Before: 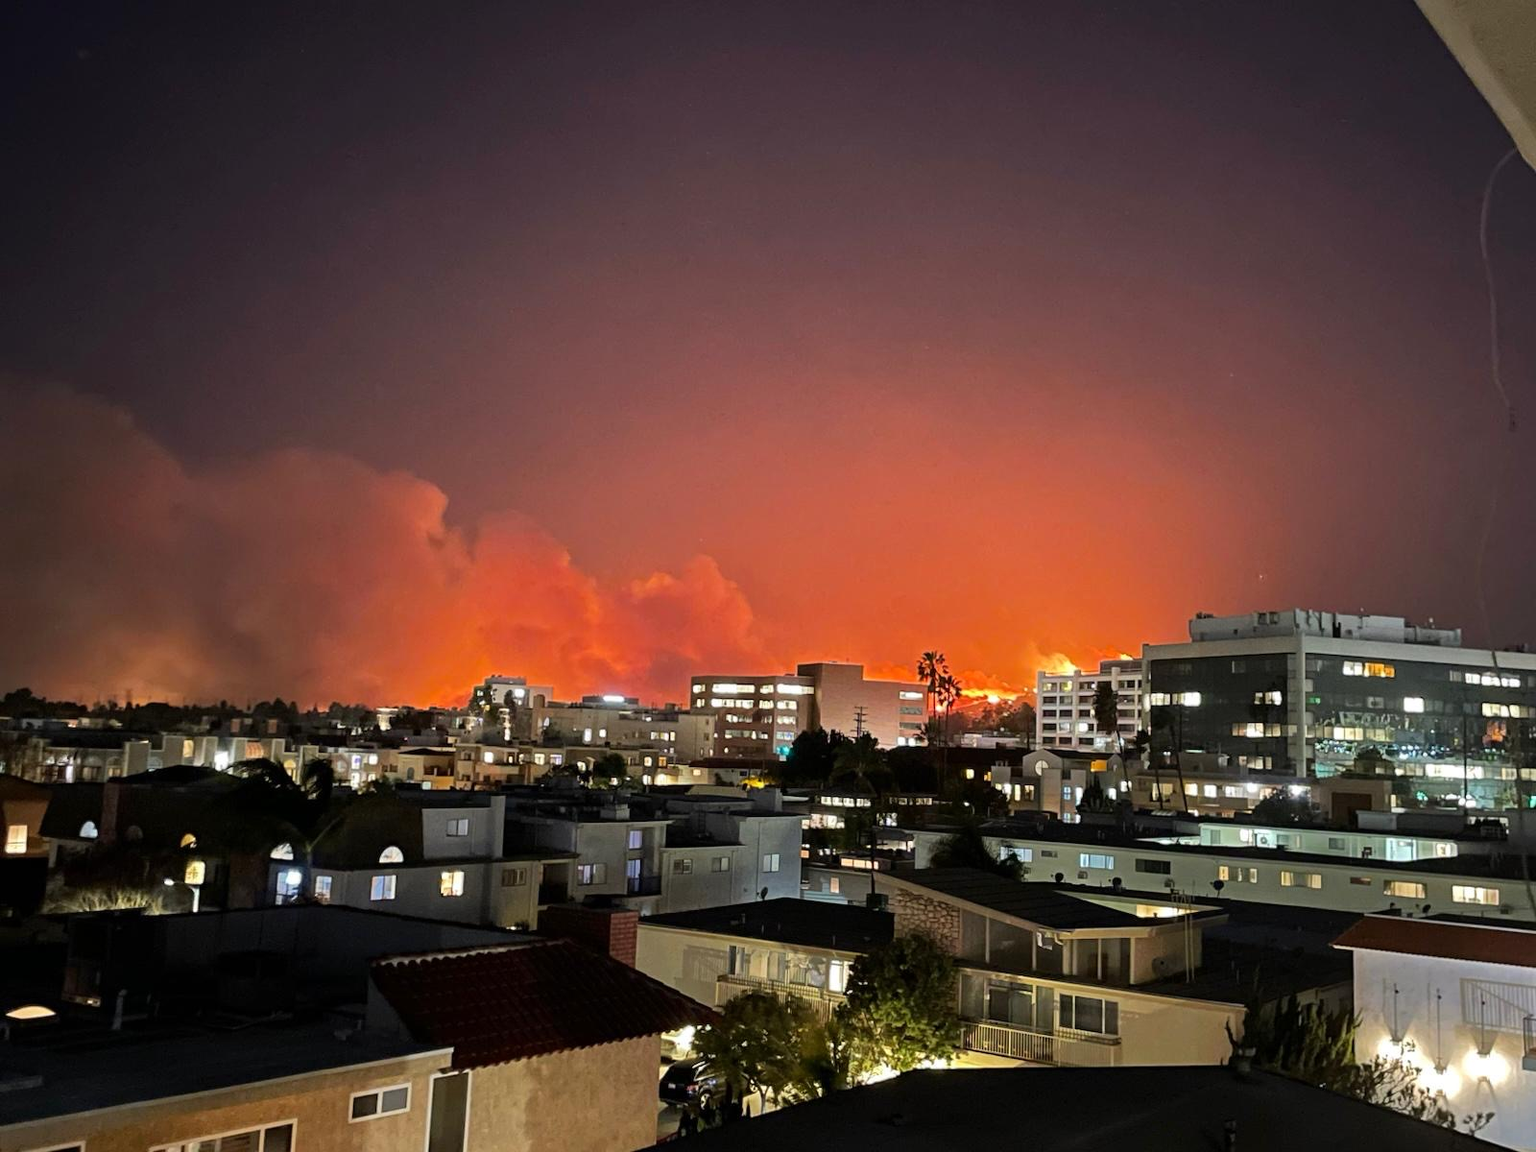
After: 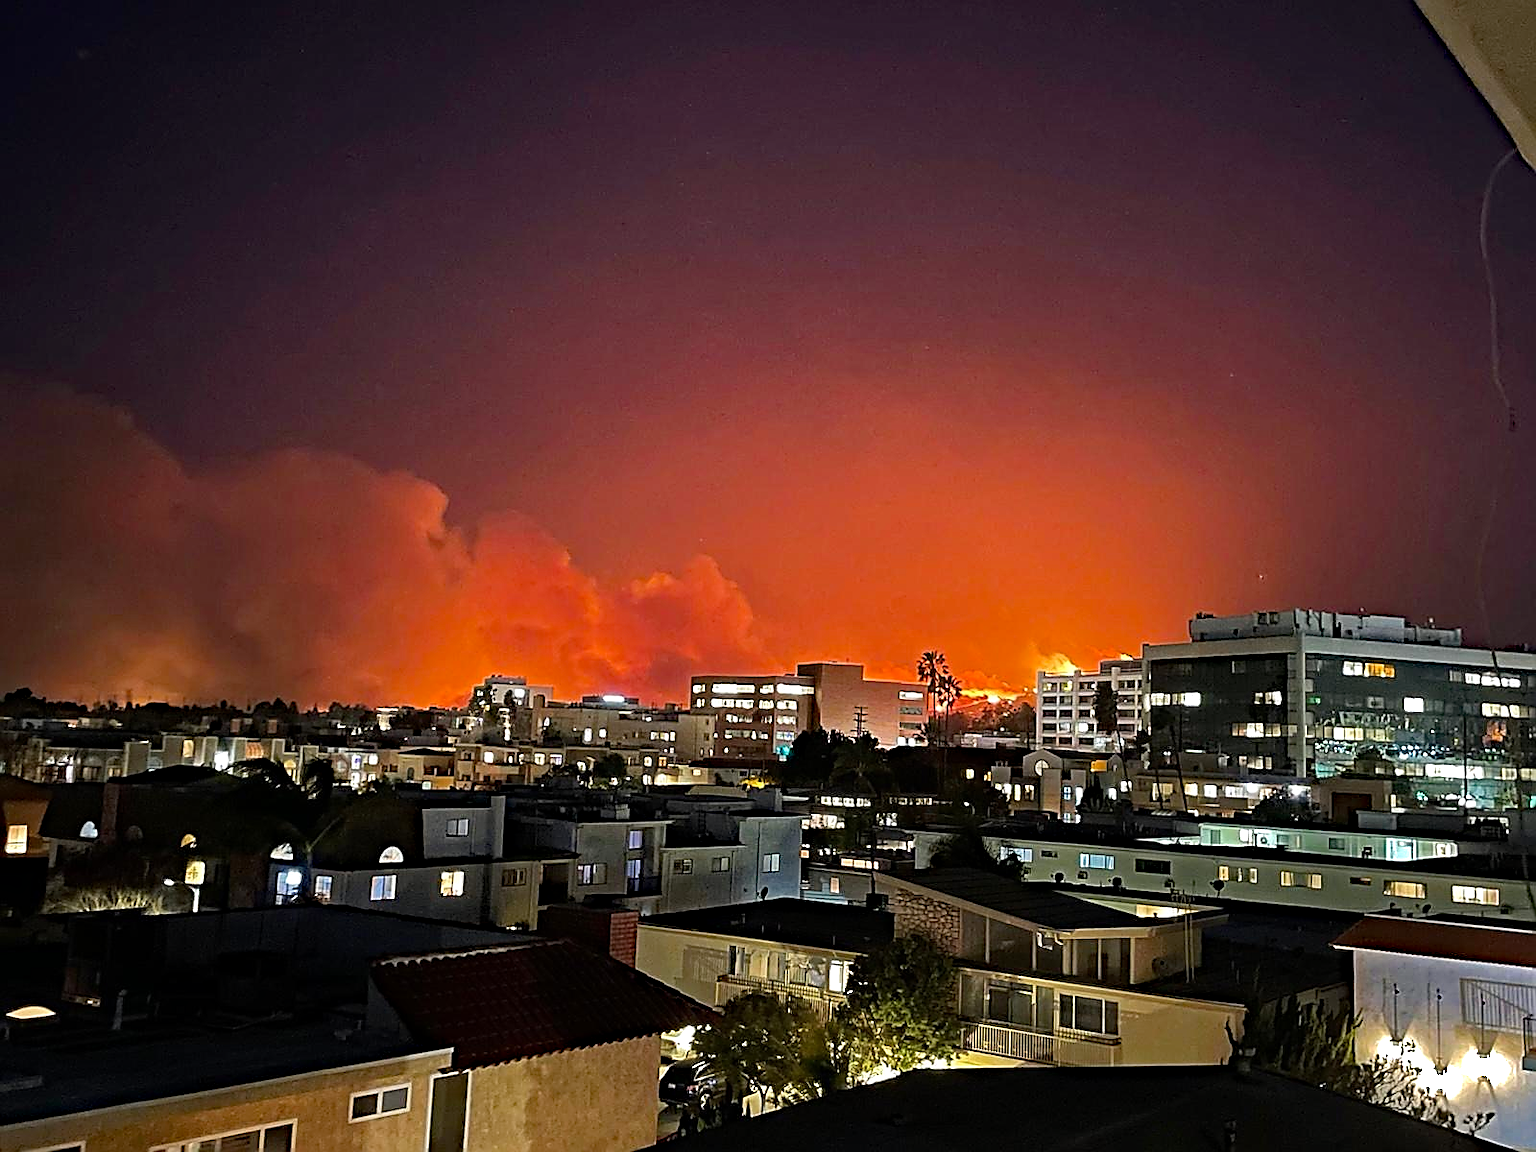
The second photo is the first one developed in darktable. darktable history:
haze removal: strength 0.53, distance 0.925, compatibility mode true, adaptive false
white balance: emerald 1
sharpen: radius 1.4, amount 1.25, threshold 0.7
